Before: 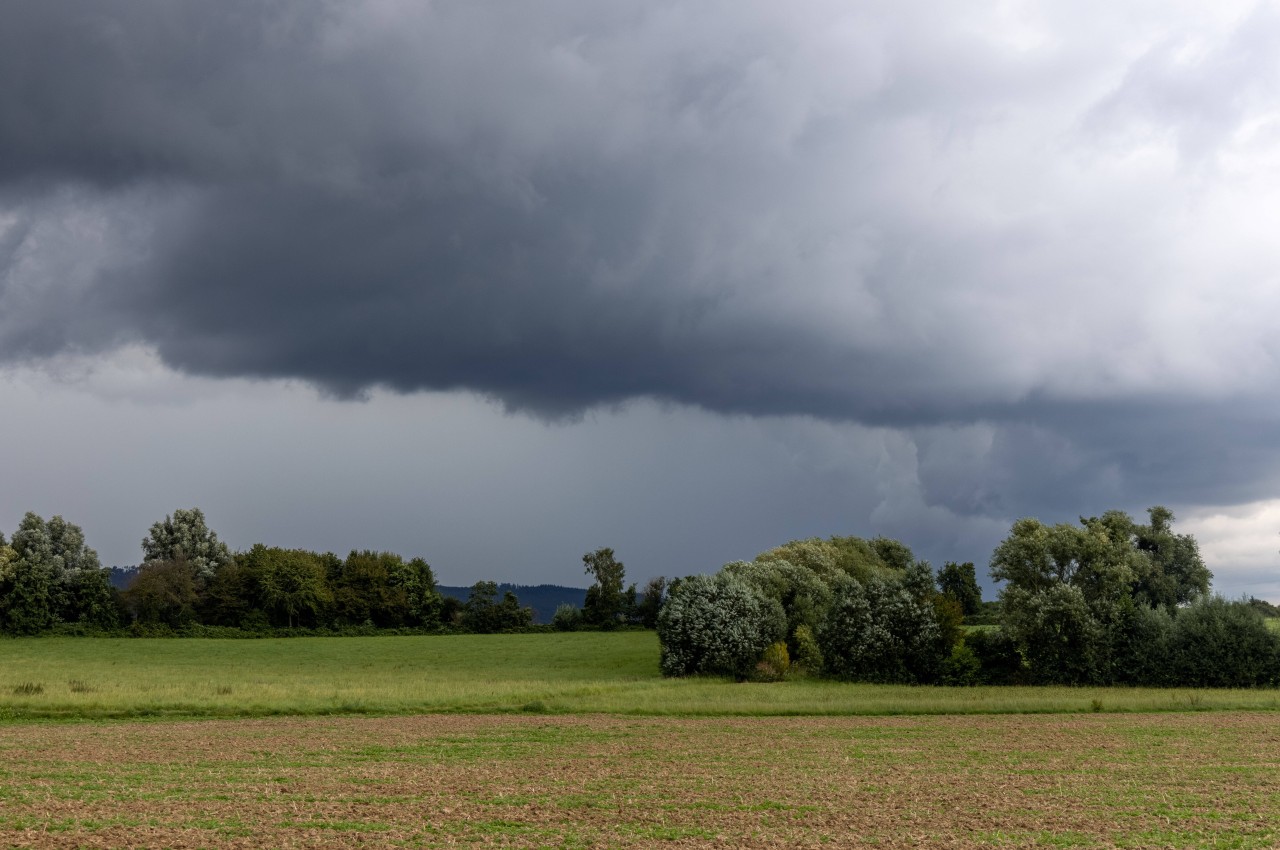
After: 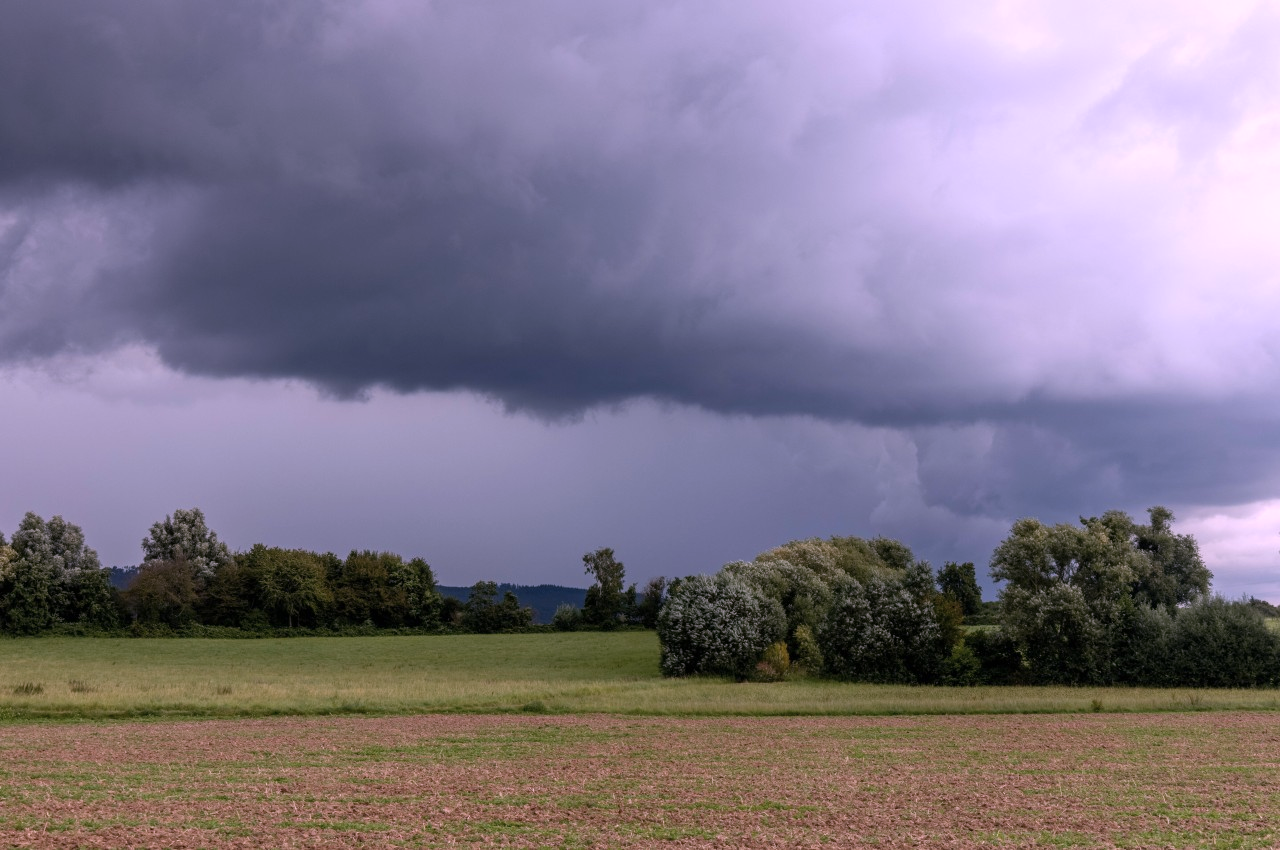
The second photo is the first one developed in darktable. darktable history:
color correction: highlights a* 15.34, highlights b* -20.17
